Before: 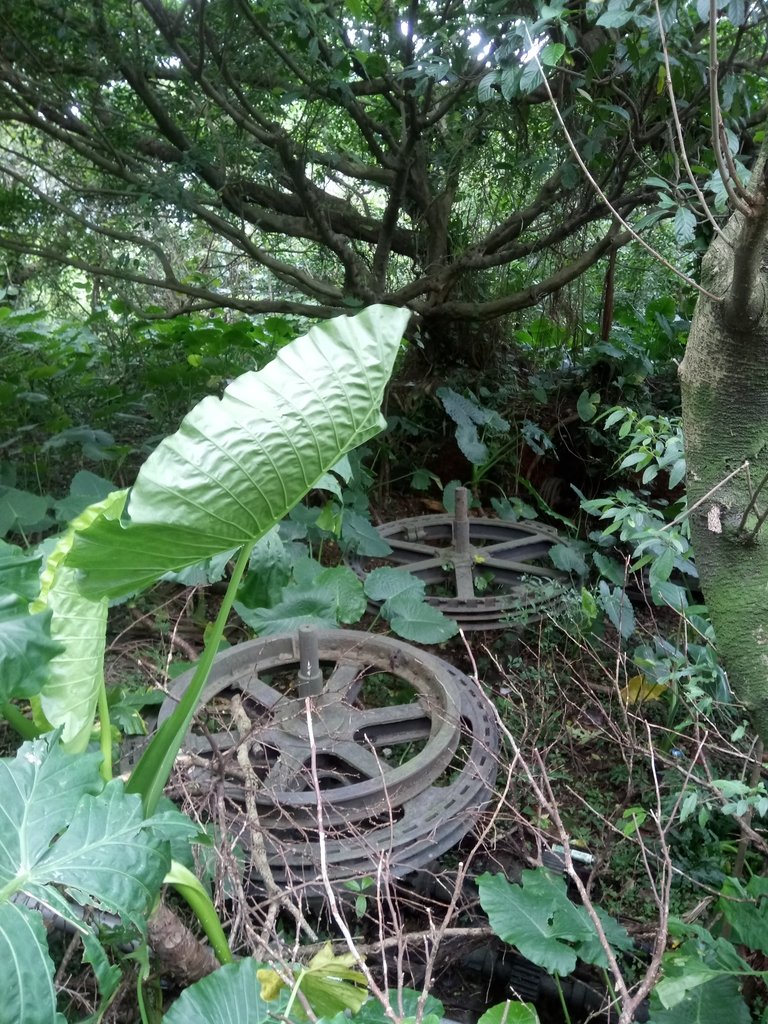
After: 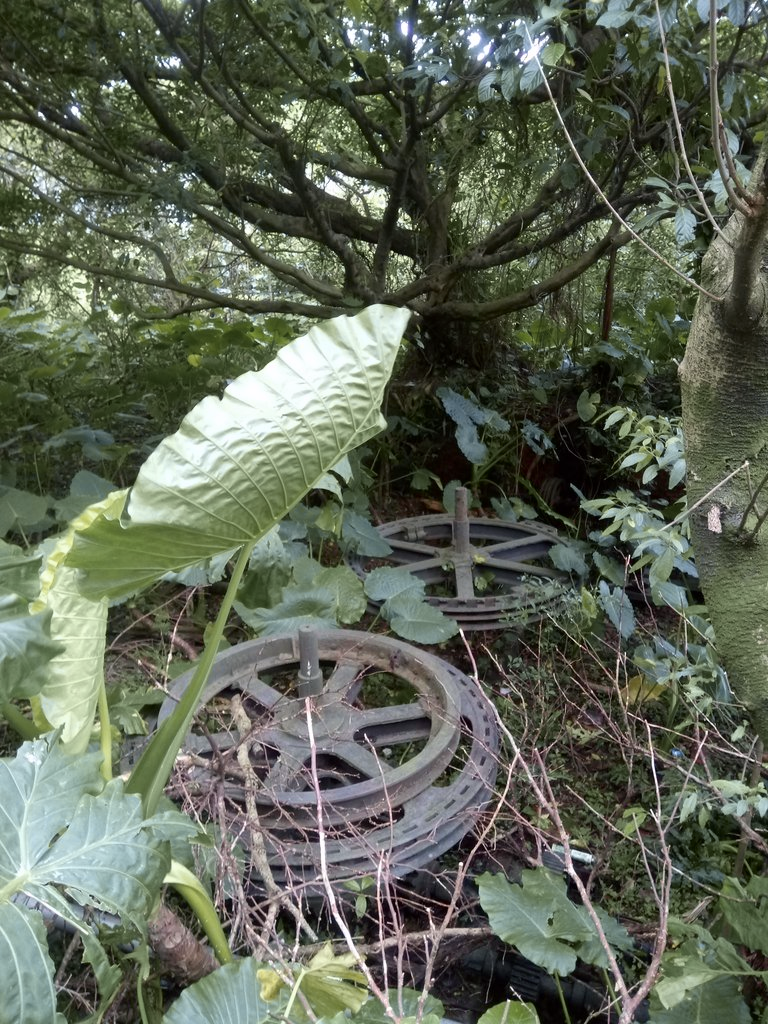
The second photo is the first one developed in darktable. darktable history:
tone curve: curves: ch1 [(0, 0) (0.214, 0.291) (0.372, 0.44) (0.463, 0.476) (0.498, 0.502) (0.521, 0.531) (1, 1)]; ch2 [(0, 0) (0.456, 0.447) (0.5, 0.5) (0.547, 0.557) (0.592, 0.57) (0.631, 0.602) (1, 1)], color space Lab, independent channels, preserve colors none
